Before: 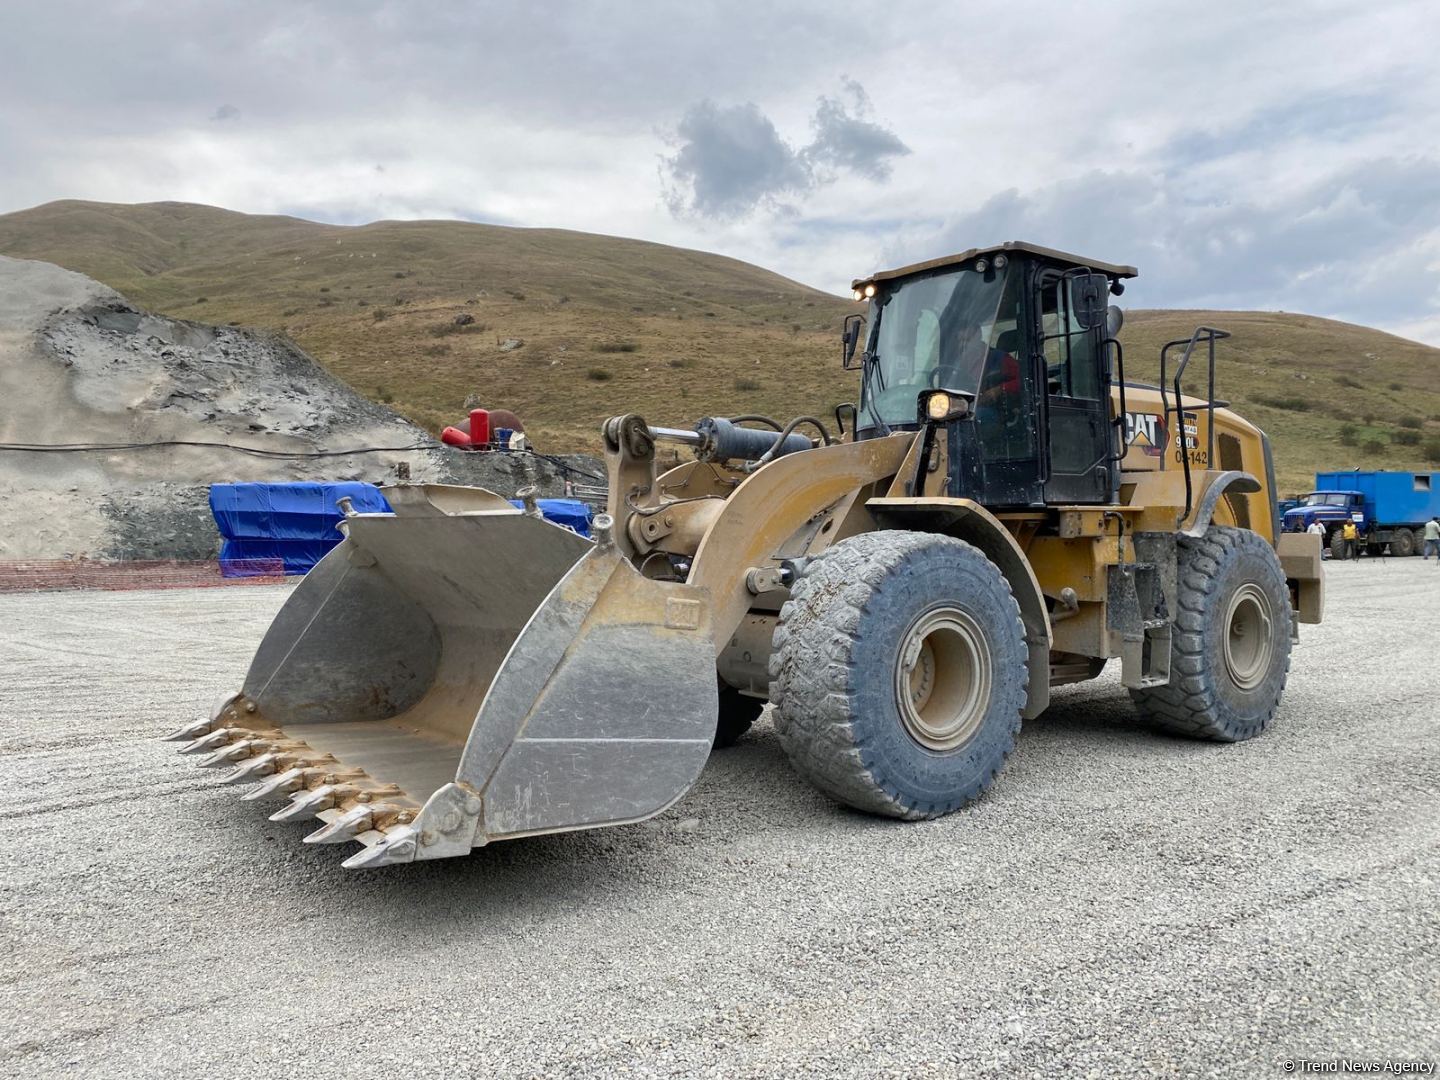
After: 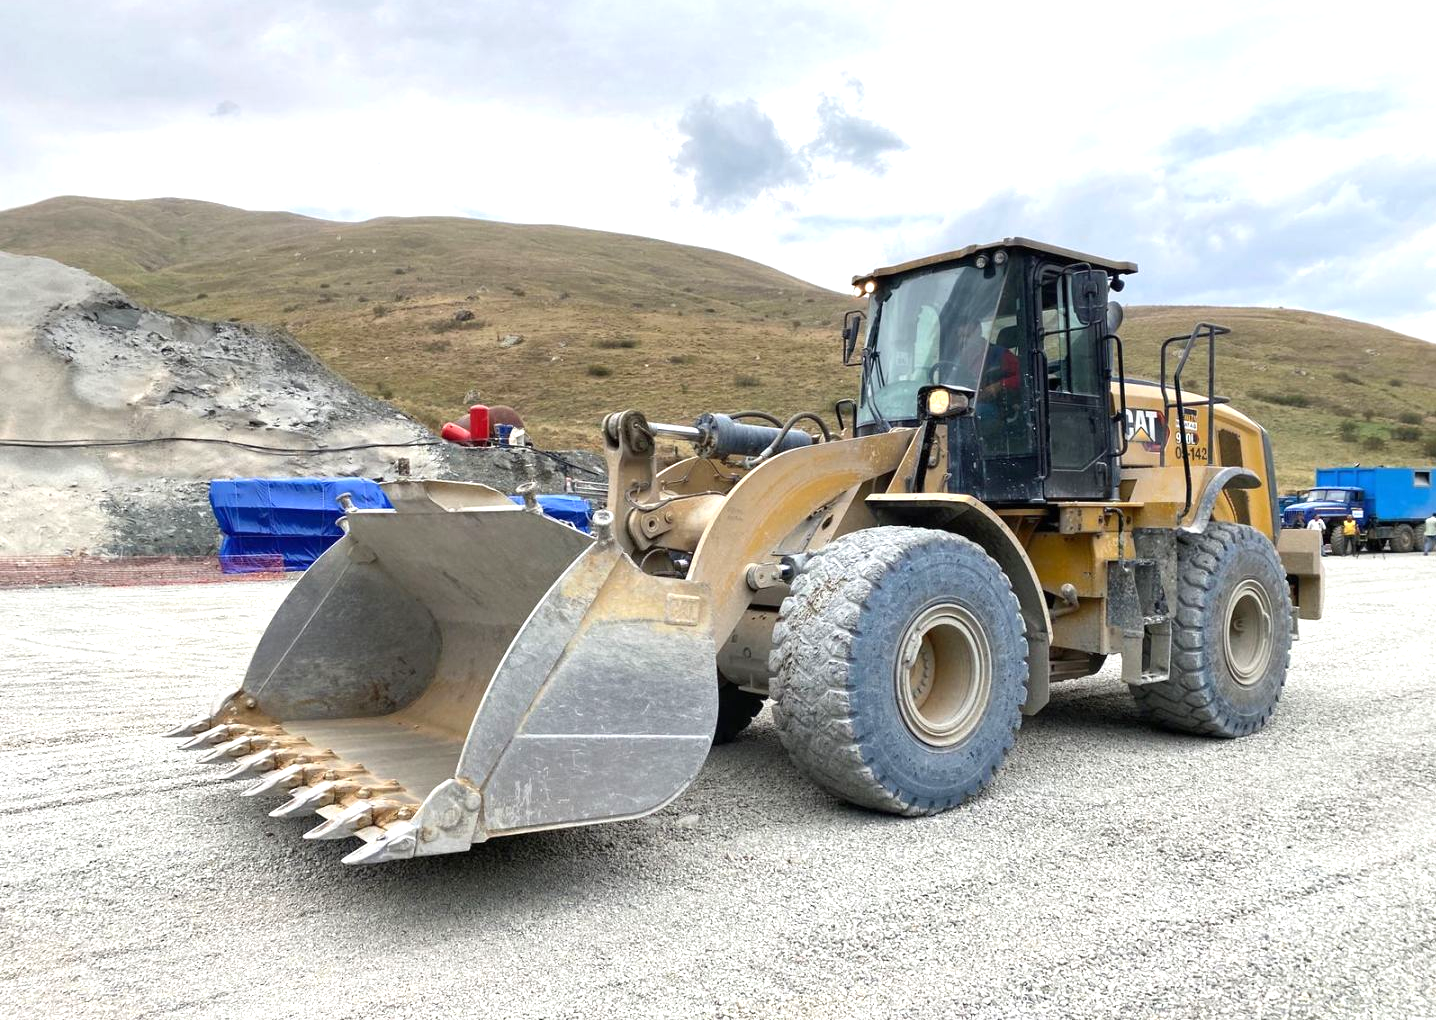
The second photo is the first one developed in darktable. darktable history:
exposure: black level correction 0, exposure 0.7 EV, compensate exposure bias true, compensate highlight preservation false
crop: top 0.448%, right 0.264%, bottom 5.045%
